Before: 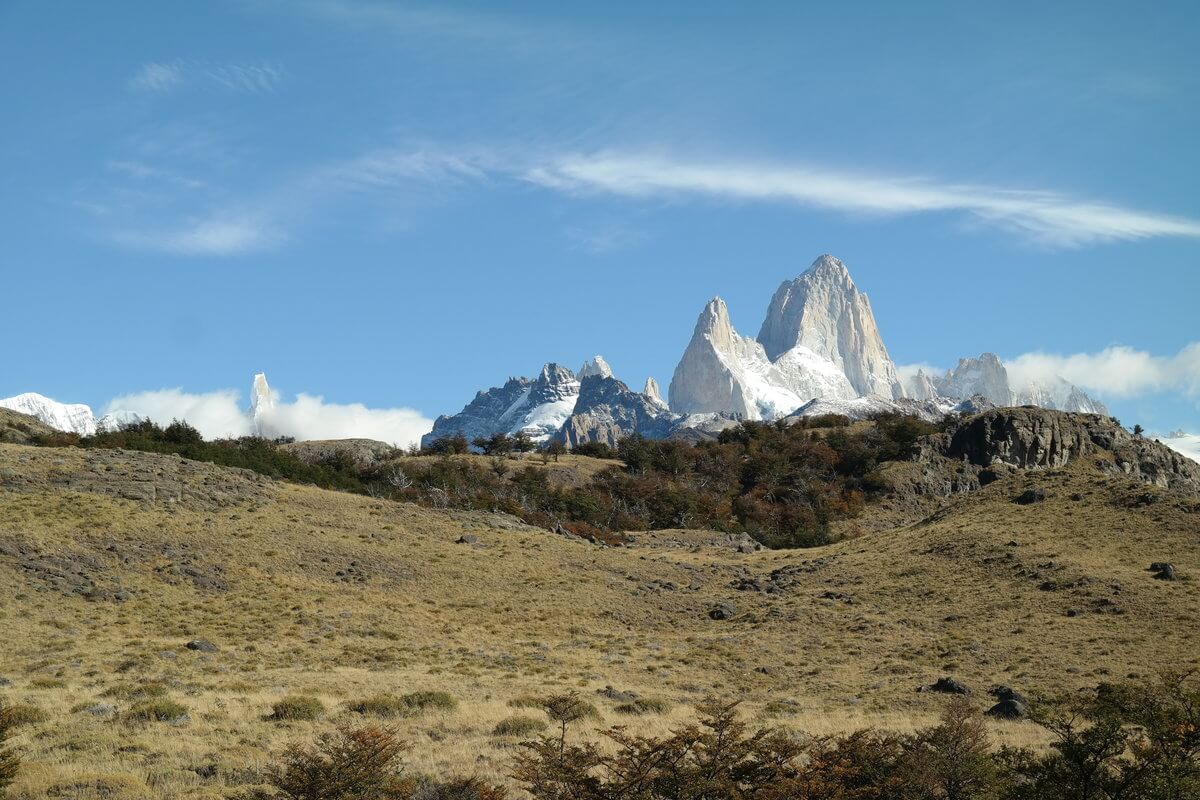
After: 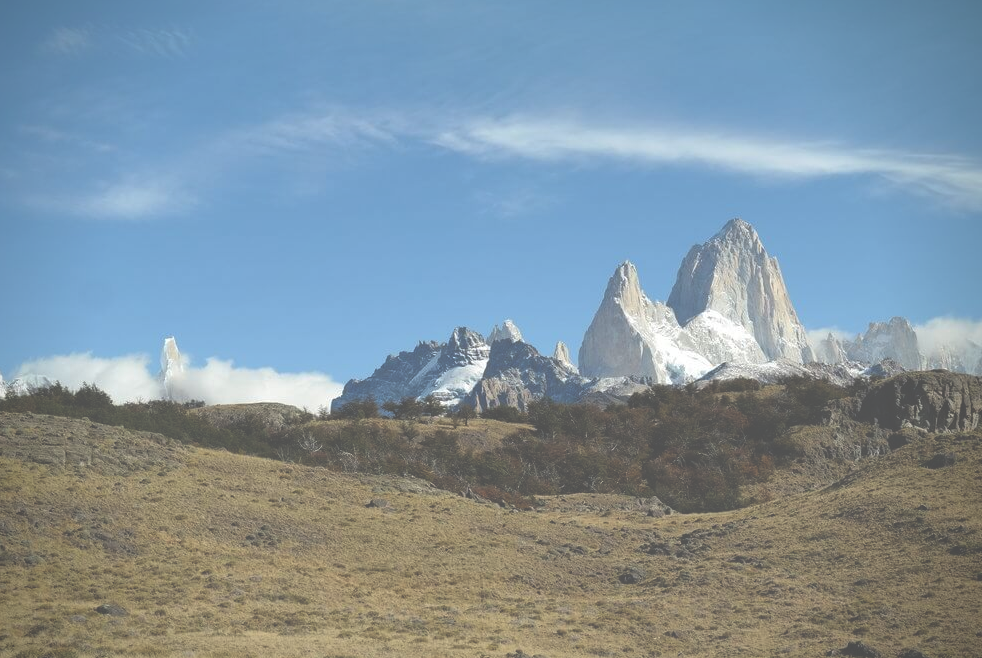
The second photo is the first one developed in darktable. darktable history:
vignetting: saturation 0.003
crop and rotate: left 7.534%, top 4.52%, right 10.621%, bottom 13.11%
exposure: black level correction -0.087, compensate highlight preservation false
contrast brightness saturation: contrast 0.077, saturation 0.019
shadows and highlights: on, module defaults
